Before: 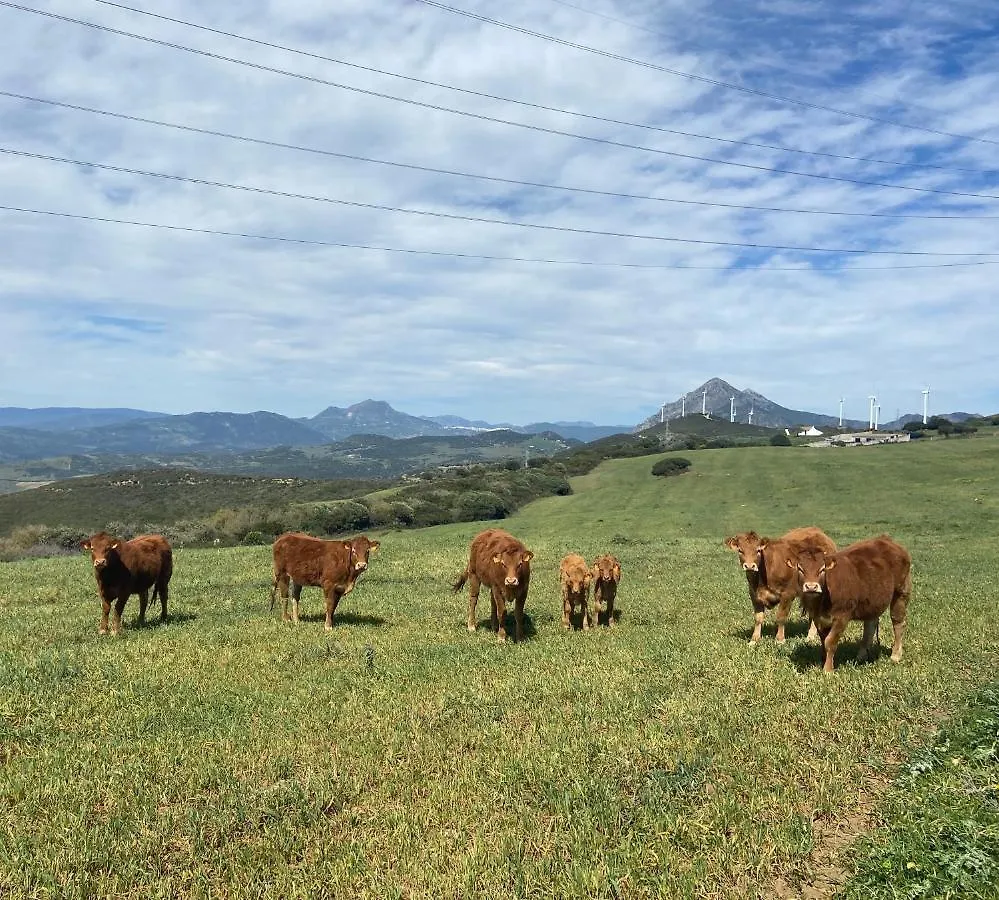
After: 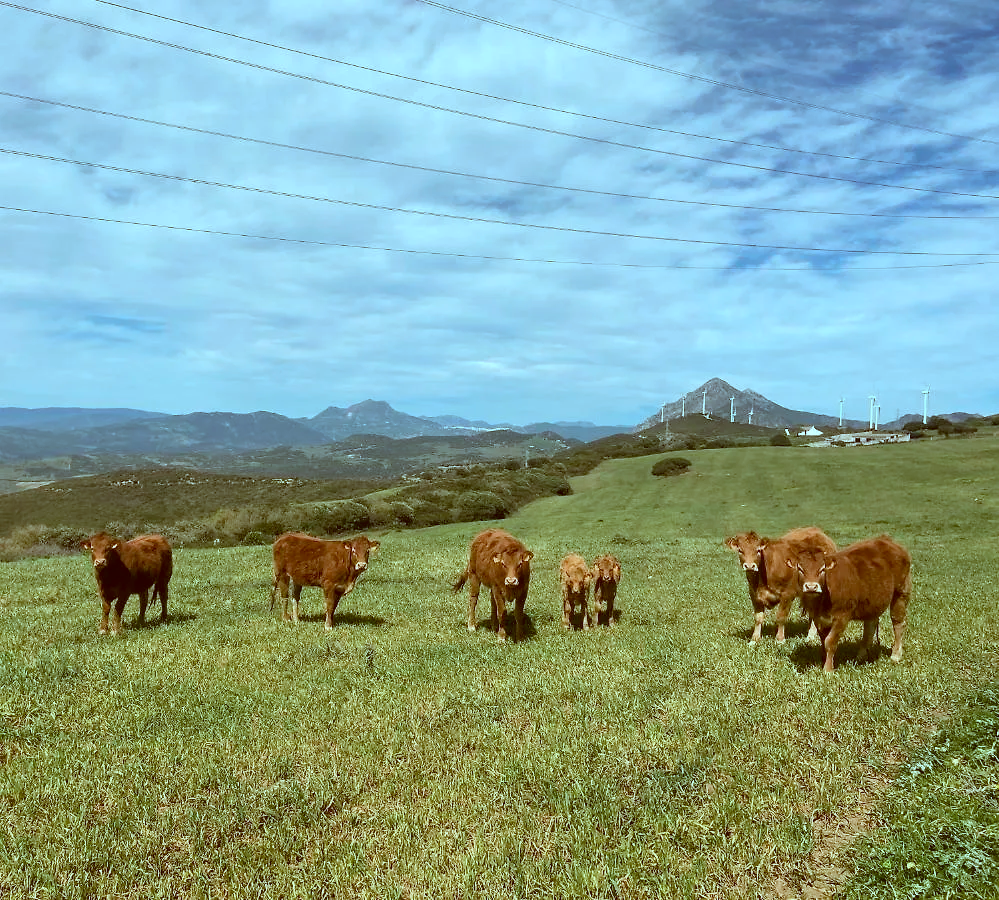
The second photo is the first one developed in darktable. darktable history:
color correction: highlights a* -14.62, highlights b* -16.22, shadows a* 10.12, shadows b* 29.4
exposure: exposure 0.02 EV, compensate highlight preservation false
